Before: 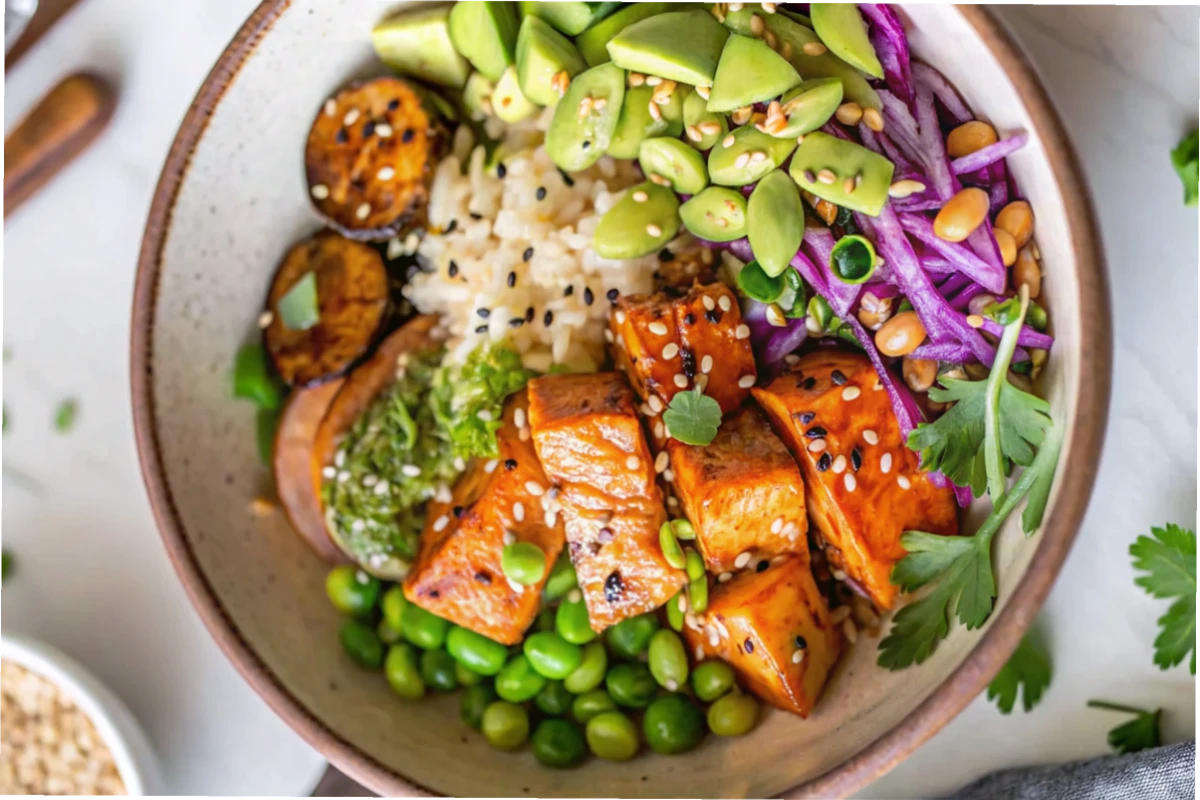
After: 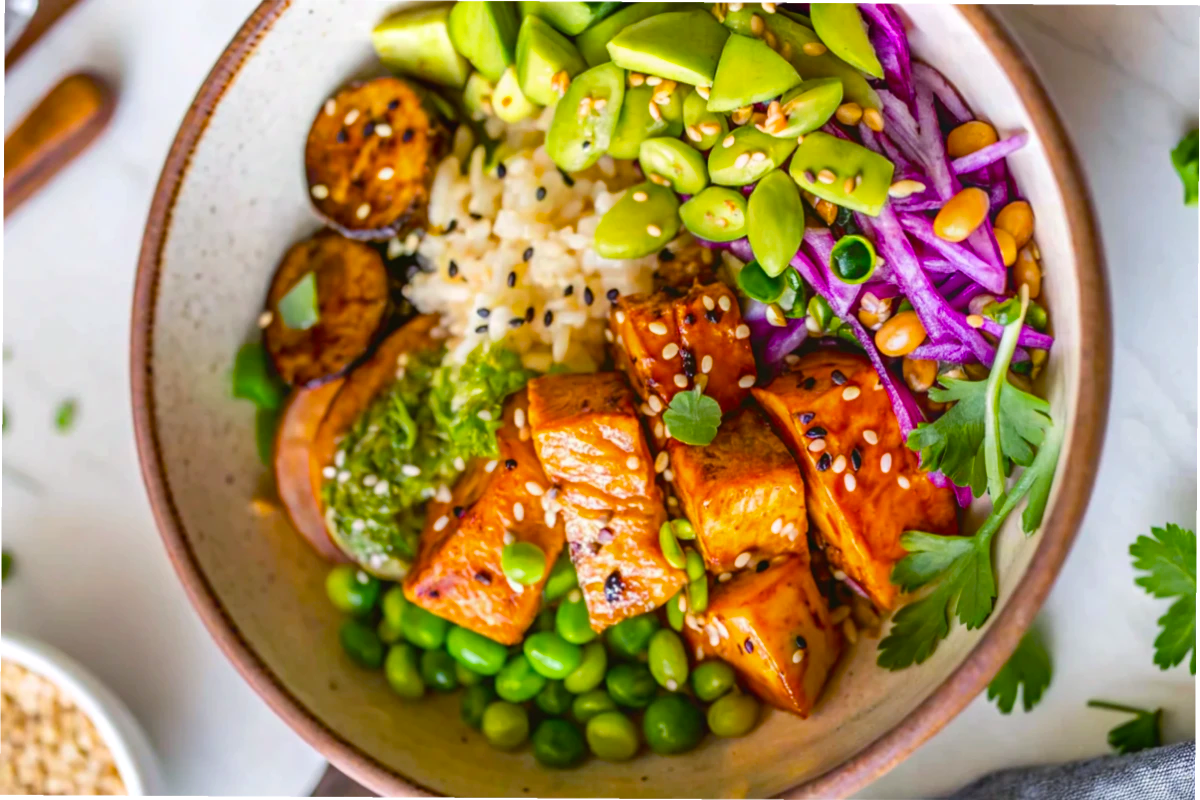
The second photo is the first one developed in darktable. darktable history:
exposure: black level correction -0.003, exposure 0.037 EV, compensate highlight preservation false
color balance rgb: shadows lift › luminance -9.369%, perceptual saturation grading › global saturation 36.901%, perceptual saturation grading › shadows 35.101%
